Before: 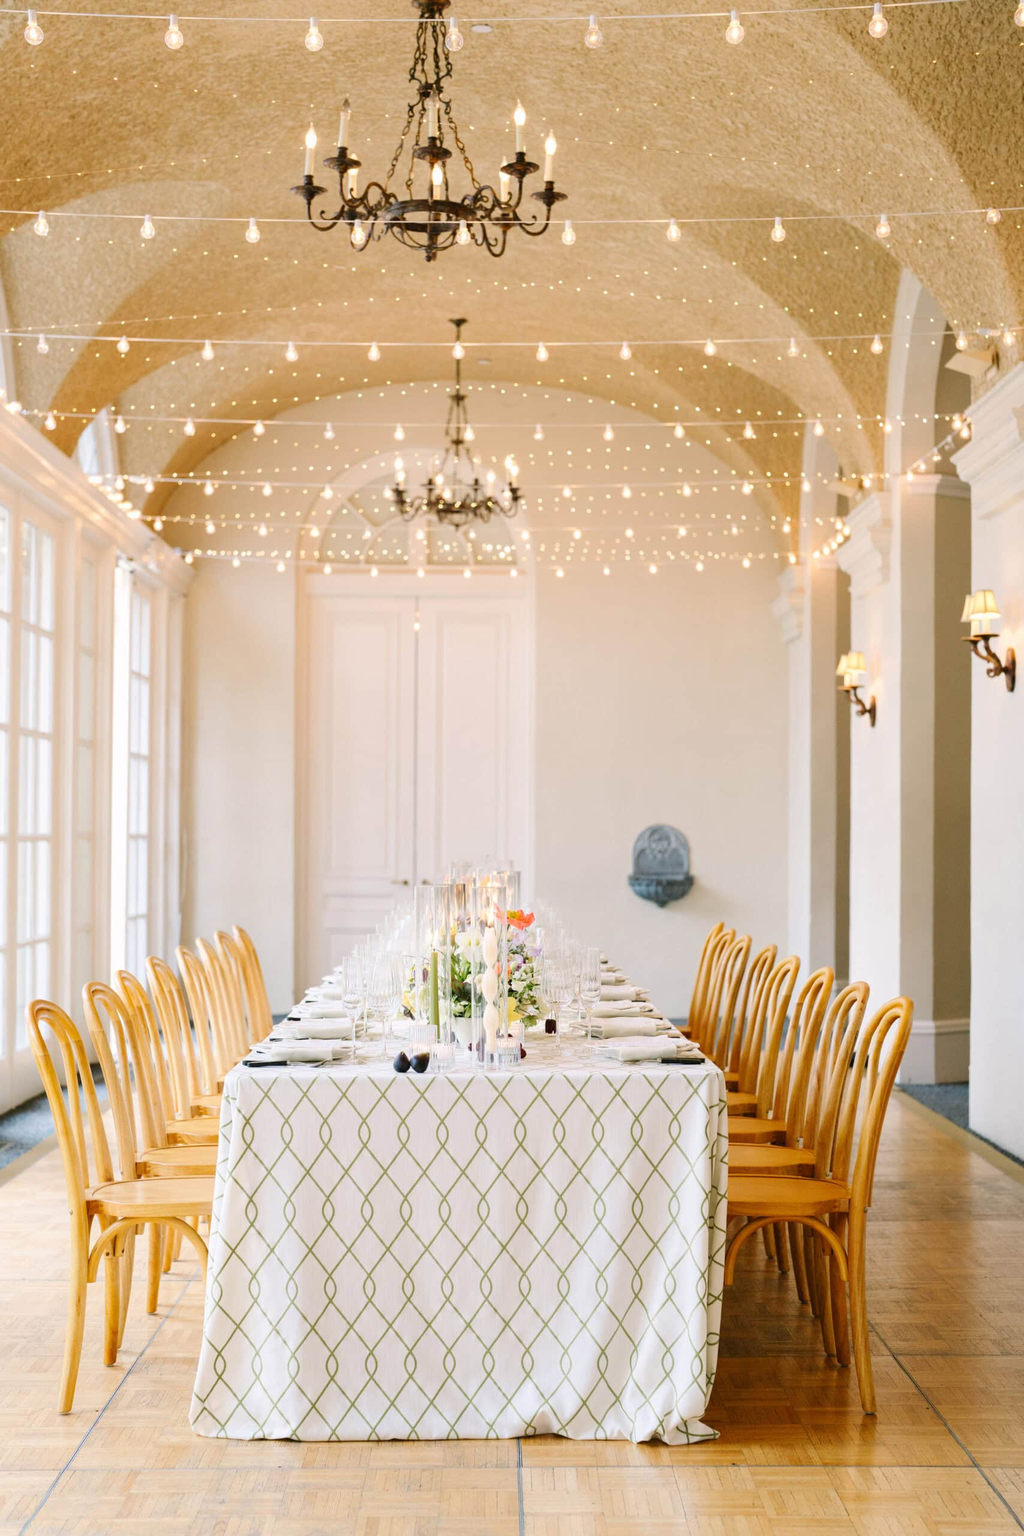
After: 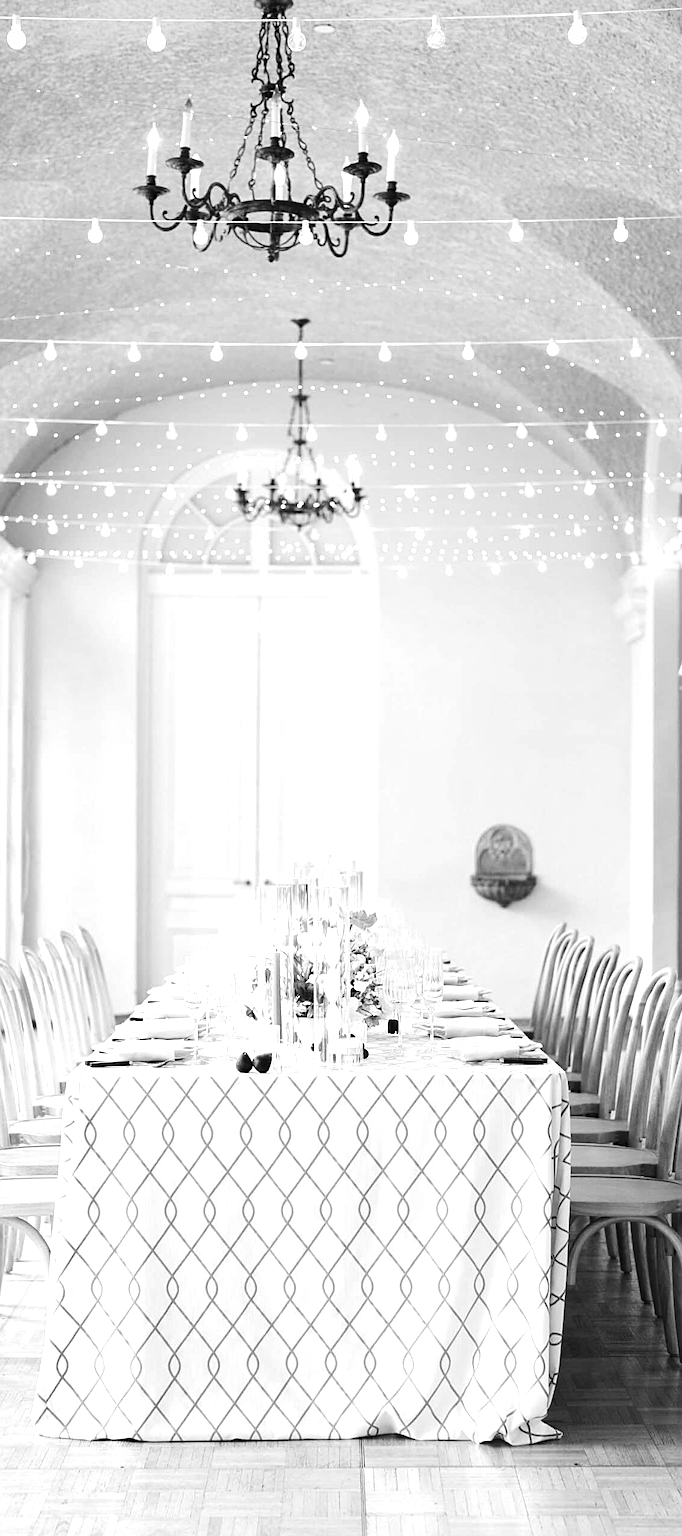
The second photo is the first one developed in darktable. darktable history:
white balance: emerald 1
sharpen: on, module defaults
monochrome: a 32, b 64, size 2.3
tone equalizer: -8 EV -0.75 EV, -7 EV -0.7 EV, -6 EV -0.6 EV, -5 EV -0.4 EV, -3 EV 0.4 EV, -2 EV 0.6 EV, -1 EV 0.7 EV, +0 EV 0.75 EV, edges refinement/feathering 500, mask exposure compensation -1.57 EV, preserve details no
crop: left 15.419%, right 17.914%
